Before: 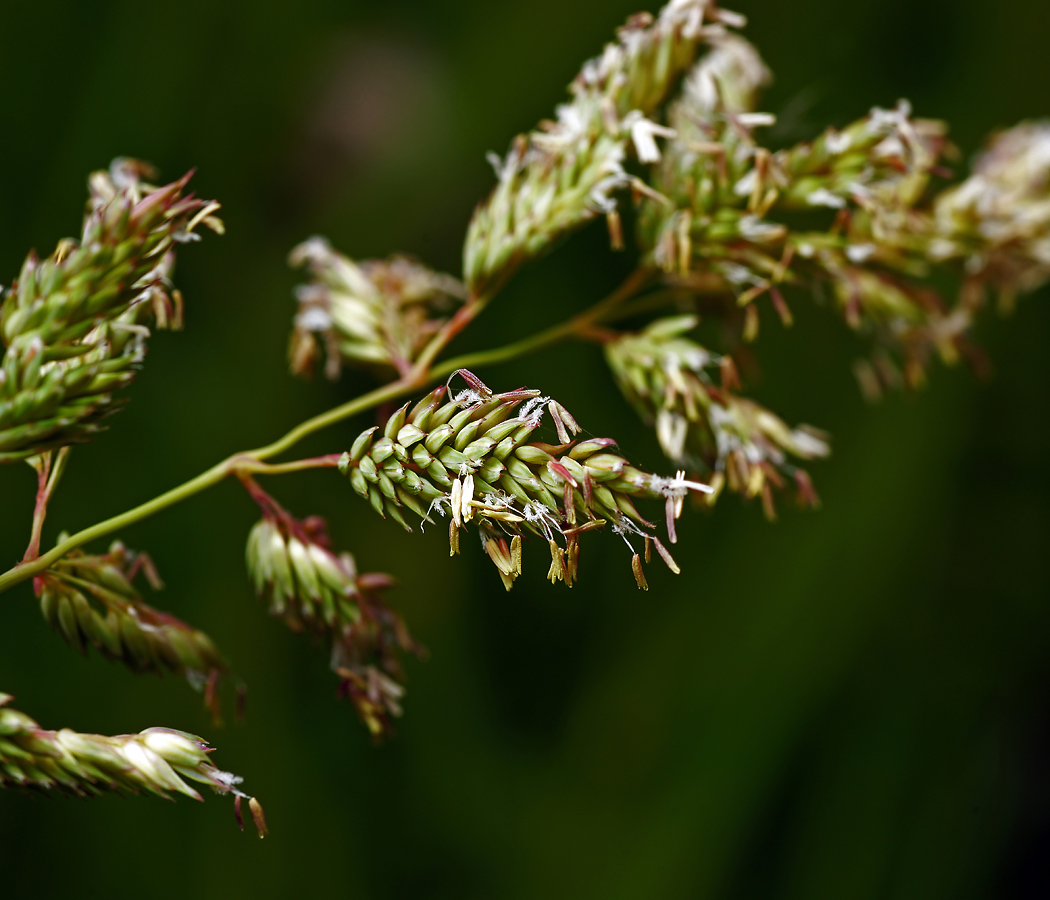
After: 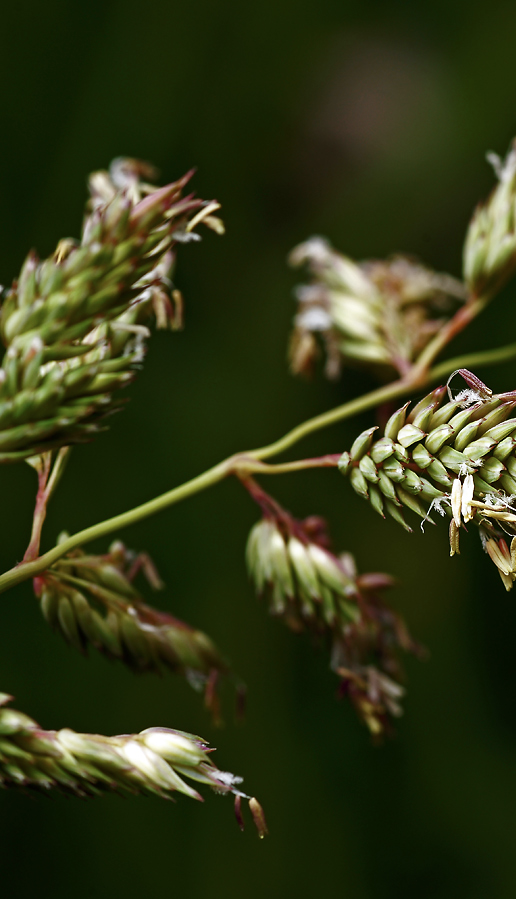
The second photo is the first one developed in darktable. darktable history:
crop and rotate: left 0%, top 0%, right 50.845%
contrast brightness saturation: contrast 0.11, saturation -0.17
